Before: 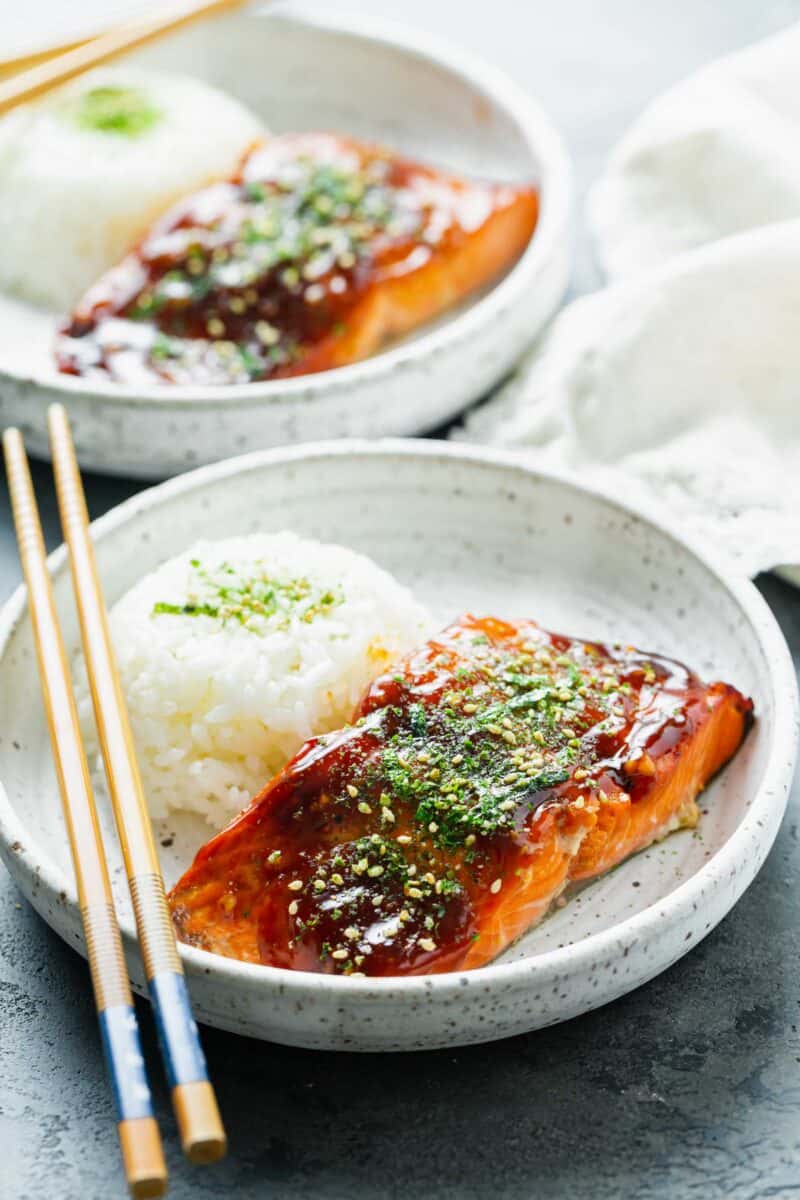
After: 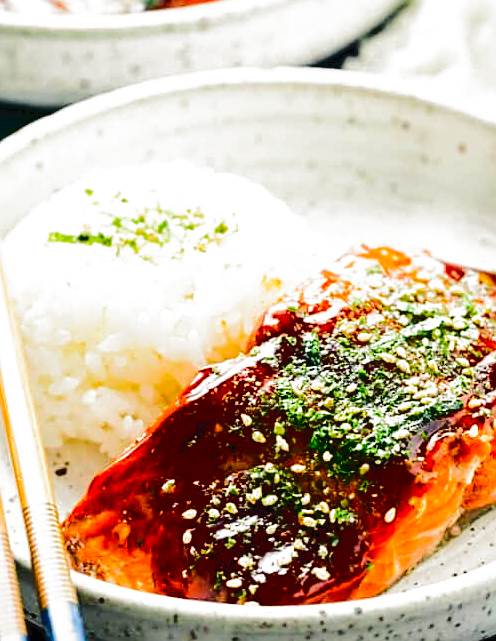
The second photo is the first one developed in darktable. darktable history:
exposure: exposure -0.053 EV, compensate exposure bias true, compensate highlight preservation false
color balance rgb: highlights gain › chroma 3.002%, highlights gain › hue 76.9°, perceptual saturation grading › global saturation 15.238%, perceptual saturation grading › highlights -19.457%, perceptual saturation grading › shadows 20.54%
crop: left 13.287%, top 30.968%, right 24.697%, bottom 15.6%
filmic rgb: black relative exposure -8.24 EV, white relative exposure 2.2 EV, target white luminance 99.913%, hardness 7.16, latitude 74.81%, contrast 1.321, highlights saturation mix -1.87%, shadows ↔ highlights balance 30.11%, preserve chrominance no, color science v5 (2021), iterations of high-quality reconstruction 0
tone curve: curves: ch0 [(0, 0) (0.003, 0.058) (0.011, 0.061) (0.025, 0.065) (0.044, 0.076) (0.069, 0.083) (0.1, 0.09) (0.136, 0.102) (0.177, 0.145) (0.224, 0.196) (0.277, 0.278) (0.335, 0.375) (0.399, 0.486) (0.468, 0.578) (0.543, 0.651) (0.623, 0.717) (0.709, 0.783) (0.801, 0.838) (0.898, 0.91) (1, 1)], color space Lab, linked channels, preserve colors none
sharpen: on, module defaults
